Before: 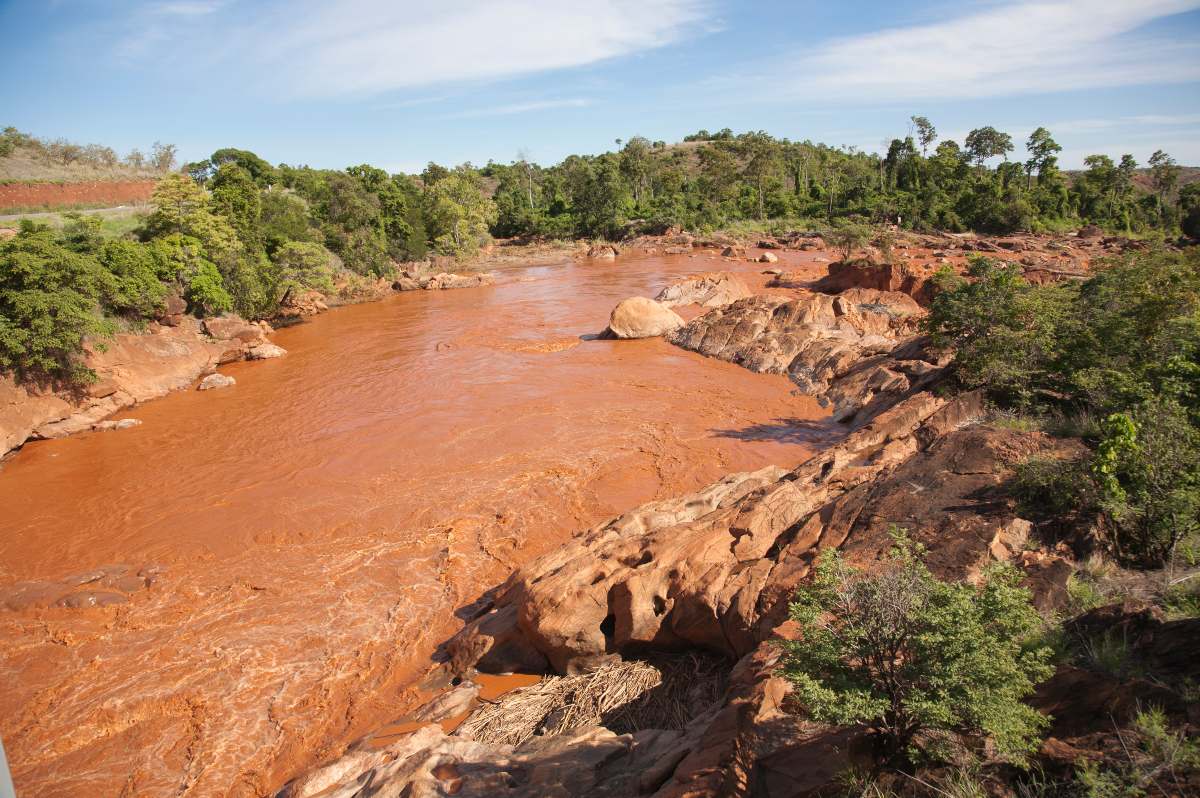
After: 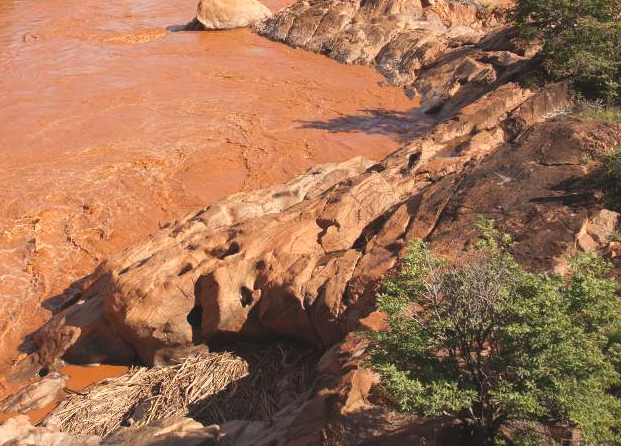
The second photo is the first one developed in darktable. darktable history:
exposure: black level correction -0.008, exposure 0.067 EV, compensate highlight preservation false
crop: left 34.479%, top 38.822%, right 13.718%, bottom 5.172%
